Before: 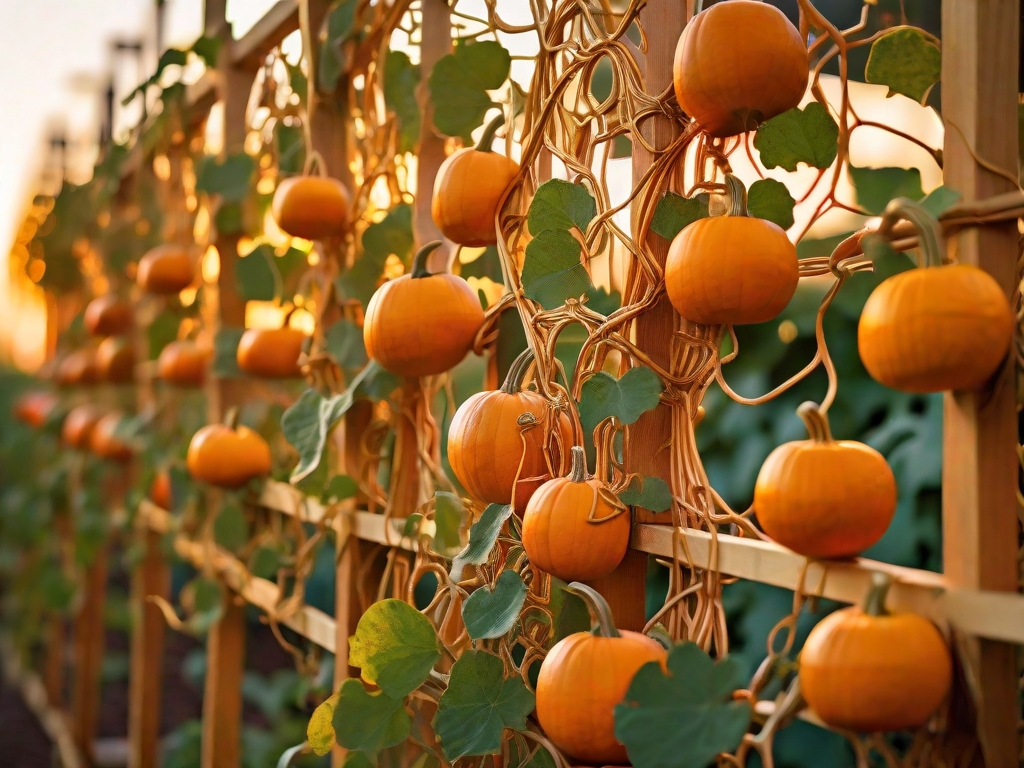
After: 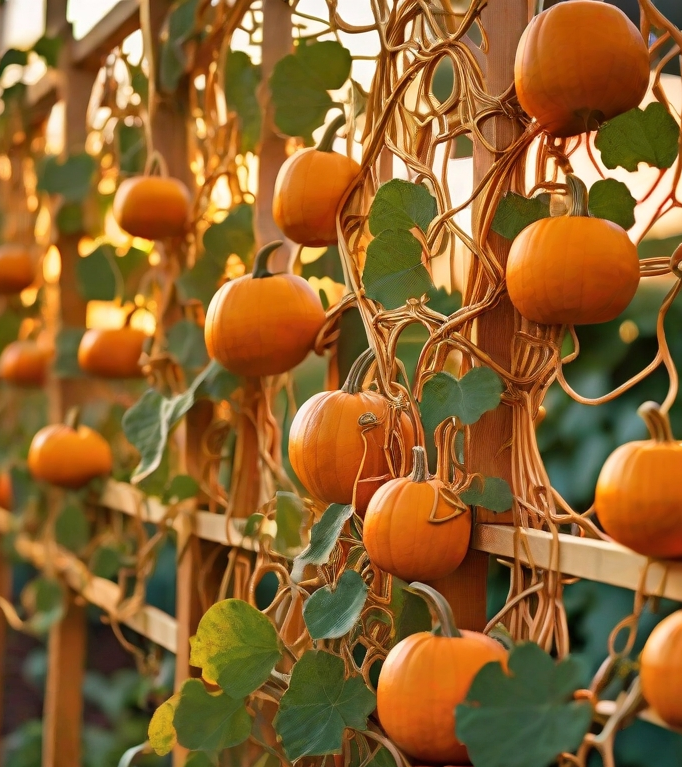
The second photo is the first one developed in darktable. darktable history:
shadows and highlights: radius 134.39, soften with gaussian
crop and rotate: left 15.593%, right 17.733%
tone equalizer: mask exposure compensation -0.495 EV
